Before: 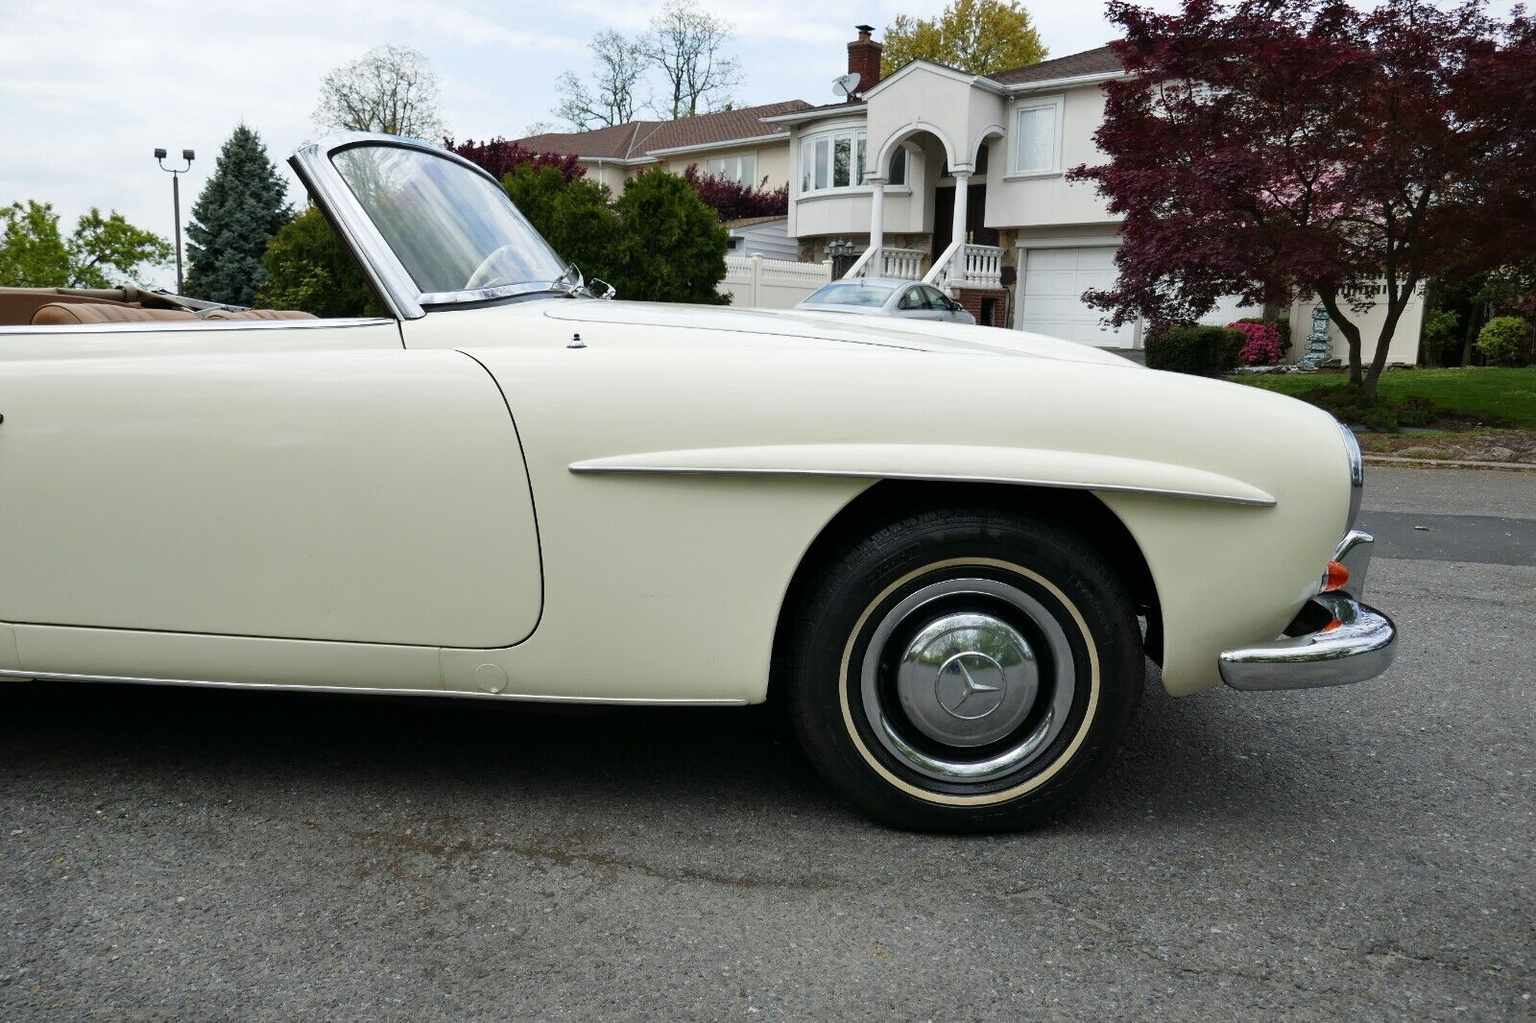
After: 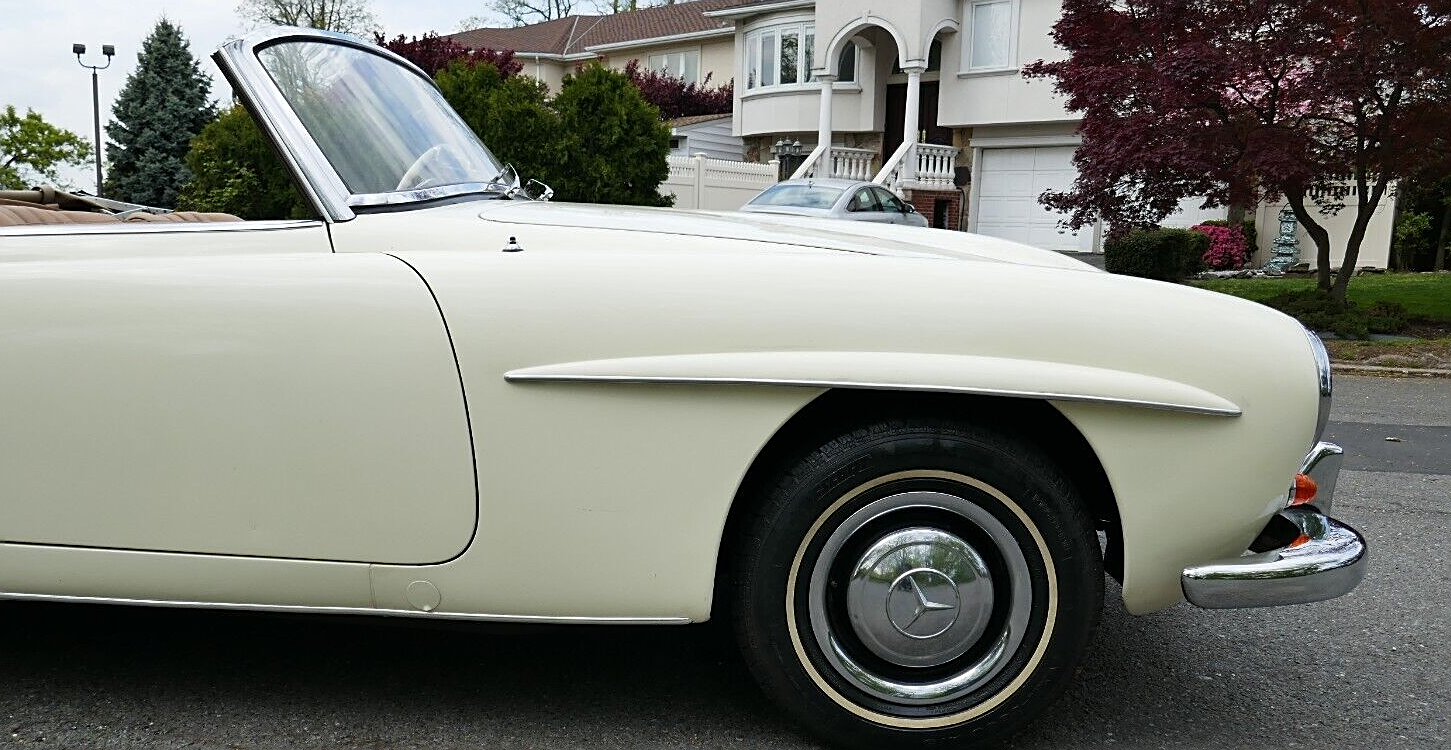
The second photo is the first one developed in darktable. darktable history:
sharpen: on, module defaults
crop: left 5.559%, top 10.45%, right 3.718%, bottom 19.155%
